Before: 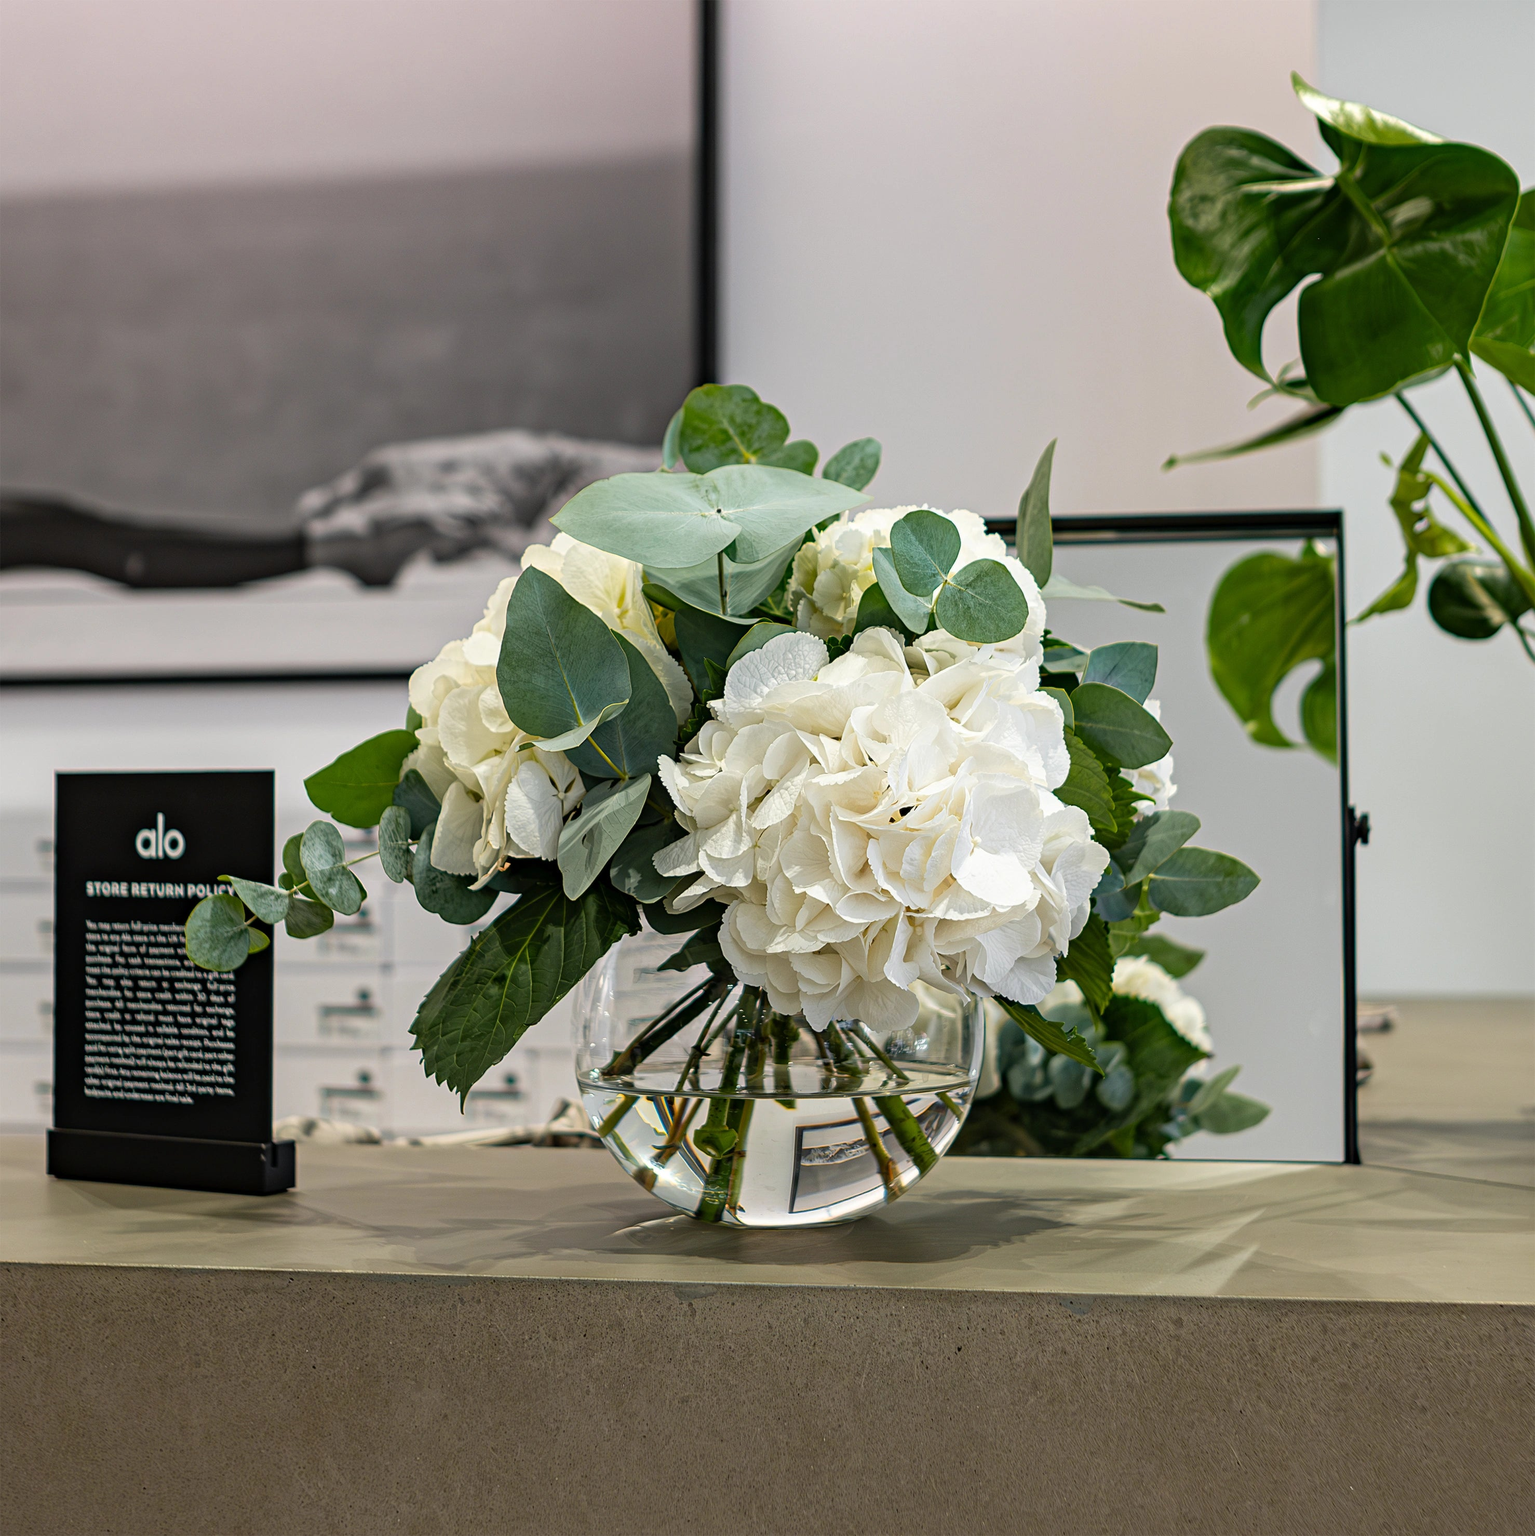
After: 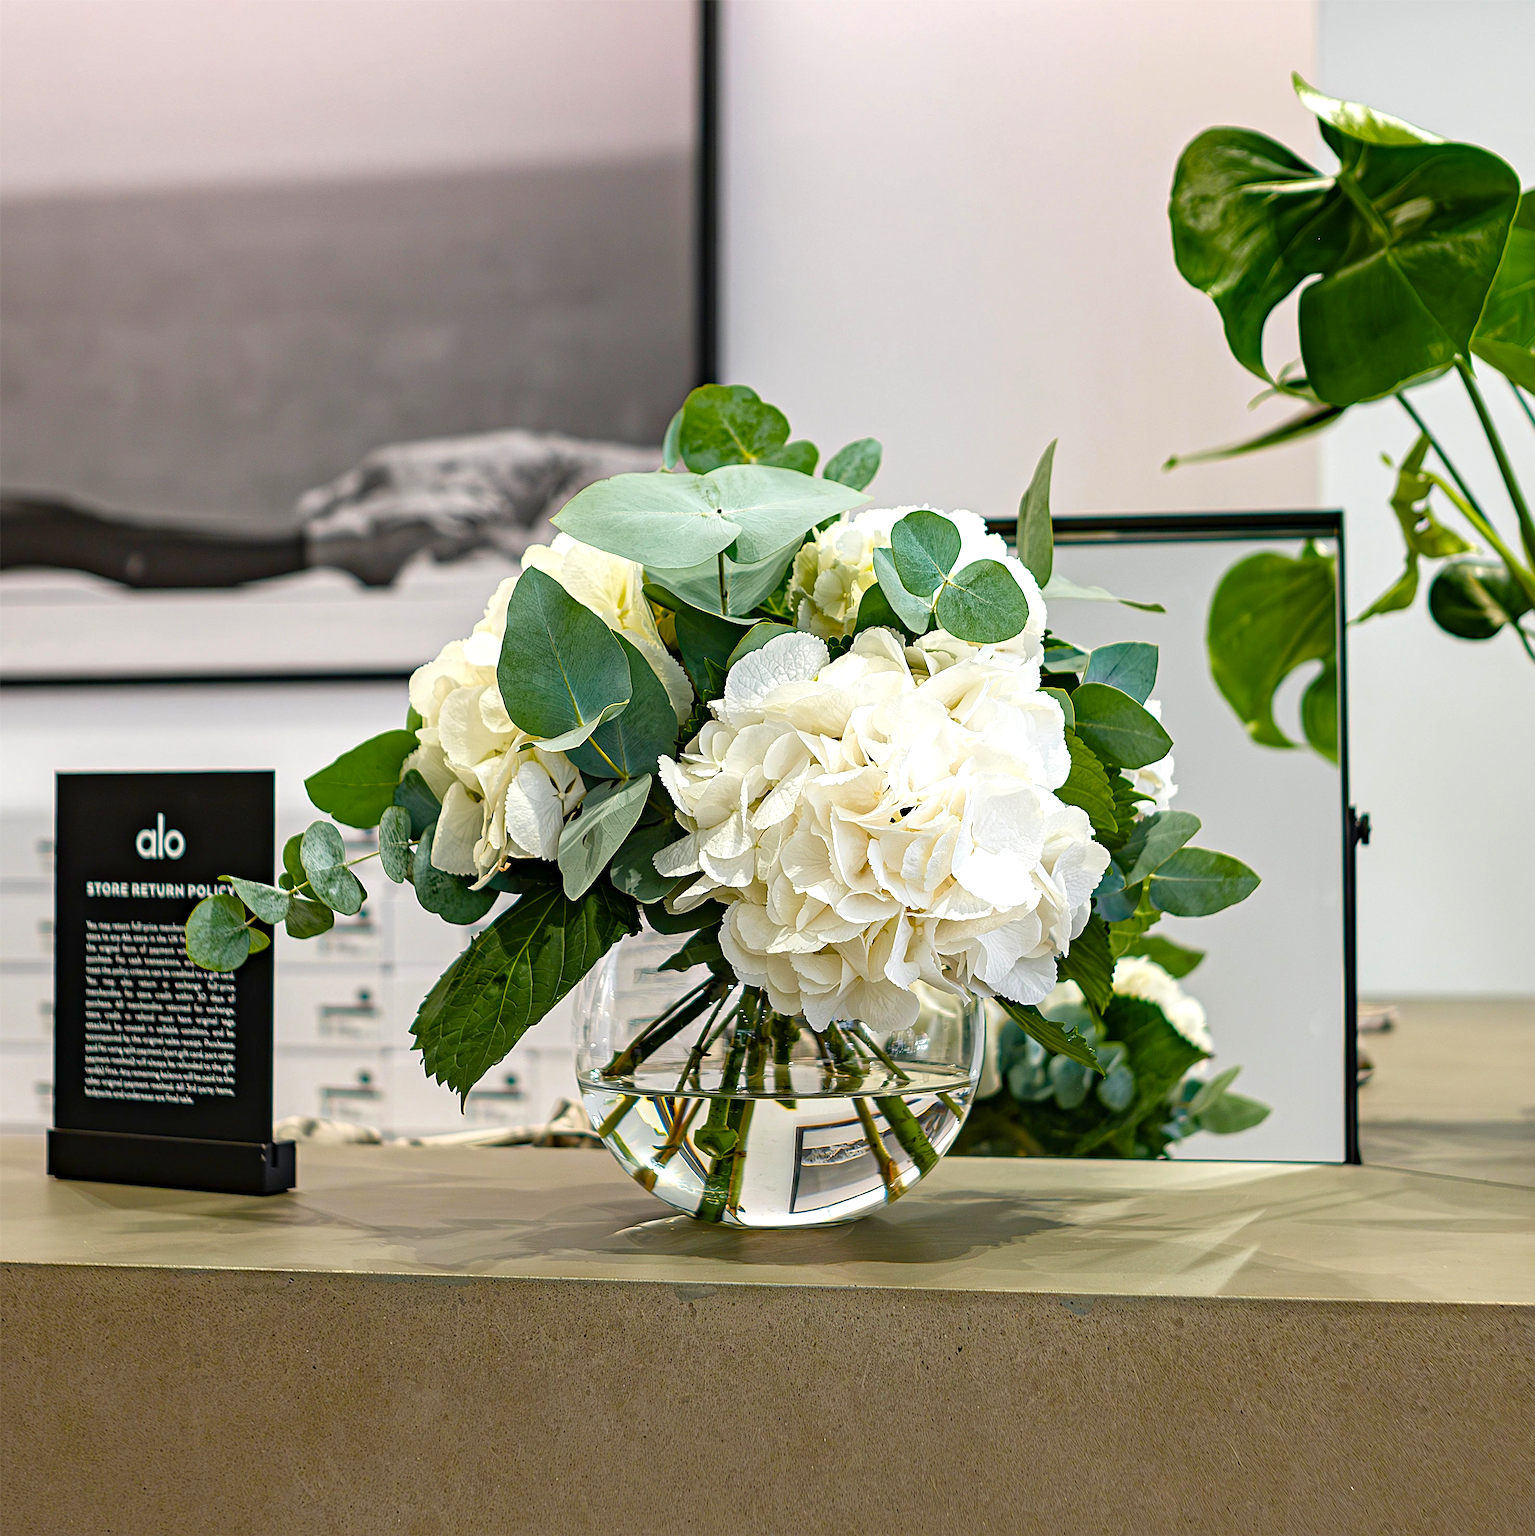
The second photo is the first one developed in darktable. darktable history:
color balance rgb: perceptual saturation grading › global saturation 35%, perceptual saturation grading › highlights -30%, perceptual saturation grading › shadows 35%, perceptual brilliance grading › global brilliance 3%, perceptual brilliance grading › highlights -3%, perceptual brilliance grading › shadows 3%
exposure: exposure 0.367 EV, compensate highlight preservation false
tone equalizer: on, module defaults
sharpen: on, module defaults
